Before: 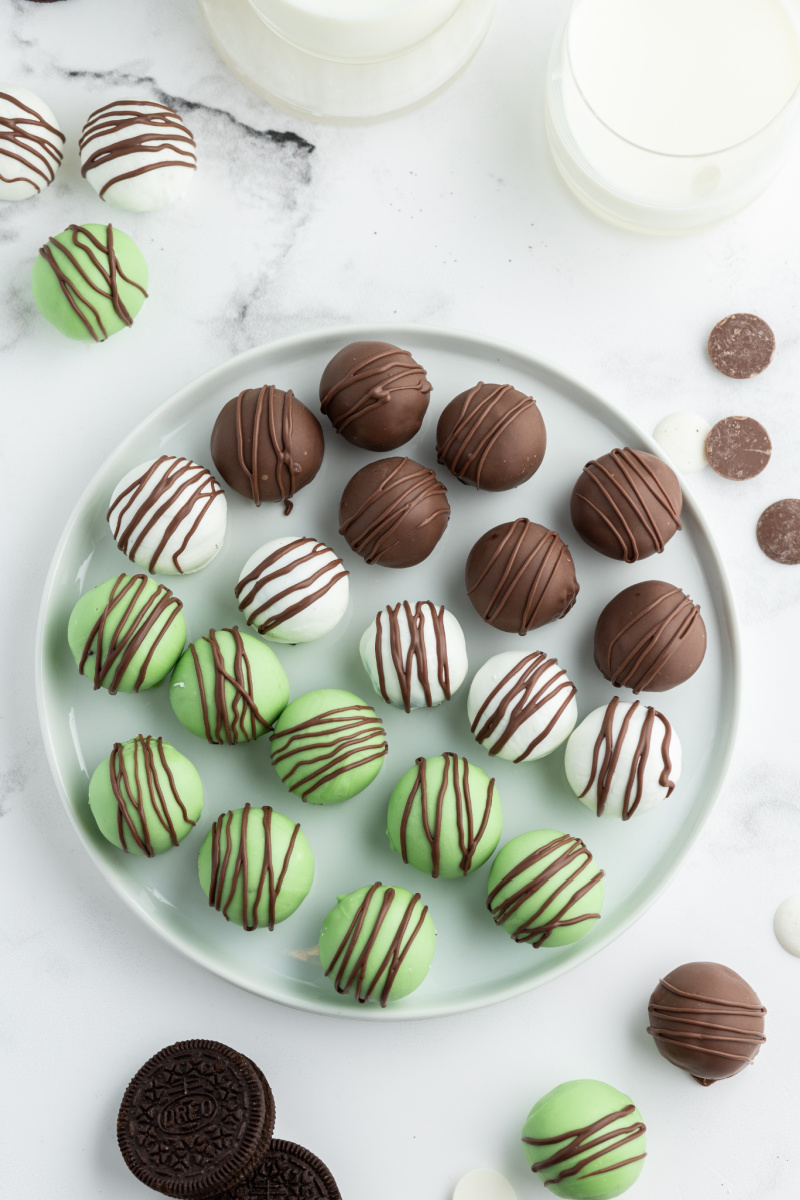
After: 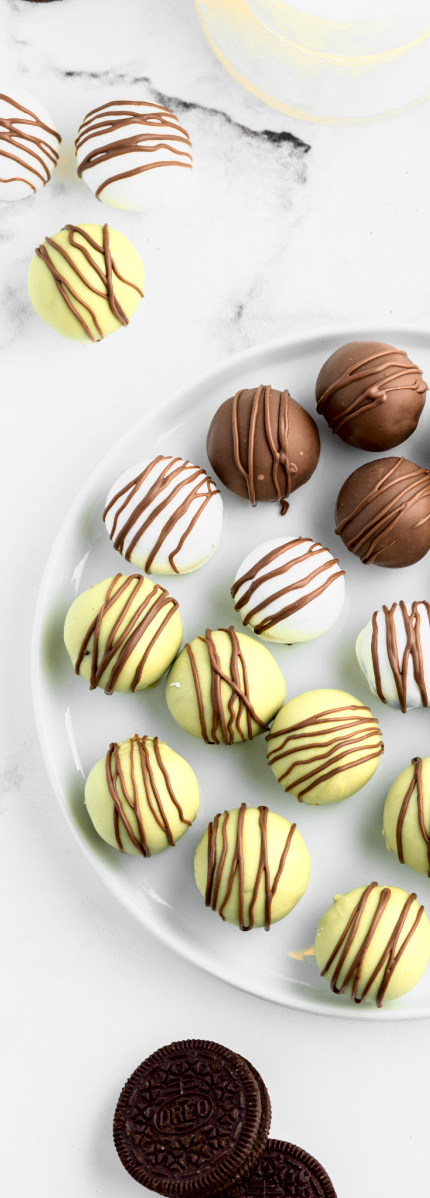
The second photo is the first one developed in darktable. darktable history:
color zones: curves: ch0 [(0.009, 0.528) (0.136, 0.6) (0.255, 0.586) (0.39, 0.528) (0.522, 0.584) (0.686, 0.736) (0.849, 0.561)]; ch1 [(0.045, 0.781) (0.14, 0.416) (0.257, 0.695) (0.442, 0.032) (0.738, 0.338) (0.818, 0.632) (0.891, 0.741) (1, 0.704)]; ch2 [(0, 0.667) (0.141, 0.52) (0.26, 0.37) (0.474, 0.432) (0.743, 0.286)]
tone curve: curves: ch0 [(0, 0) (0.062, 0.023) (0.168, 0.142) (0.359, 0.419) (0.469, 0.544) (0.634, 0.722) (0.839, 0.909) (0.998, 0.978)]; ch1 [(0, 0) (0.437, 0.408) (0.472, 0.47) (0.502, 0.504) (0.527, 0.546) (0.568, 0.619) (0.608, 0.665) (0.669, 0.748) (0.859, 0.899) (1, 1)]; ch2 [(0, 0) (0.33, 0.301) (0.421, 0.443) (0.473, 0.498) (0.509, 0.5) (0.535, 0.564) (0.575, 0.625) (0.608, 0.667) (1, 1)], color space Lab, independent channels, preserve colors none
crop: left 0.587%, right 45.588%, bottom 0.086%
